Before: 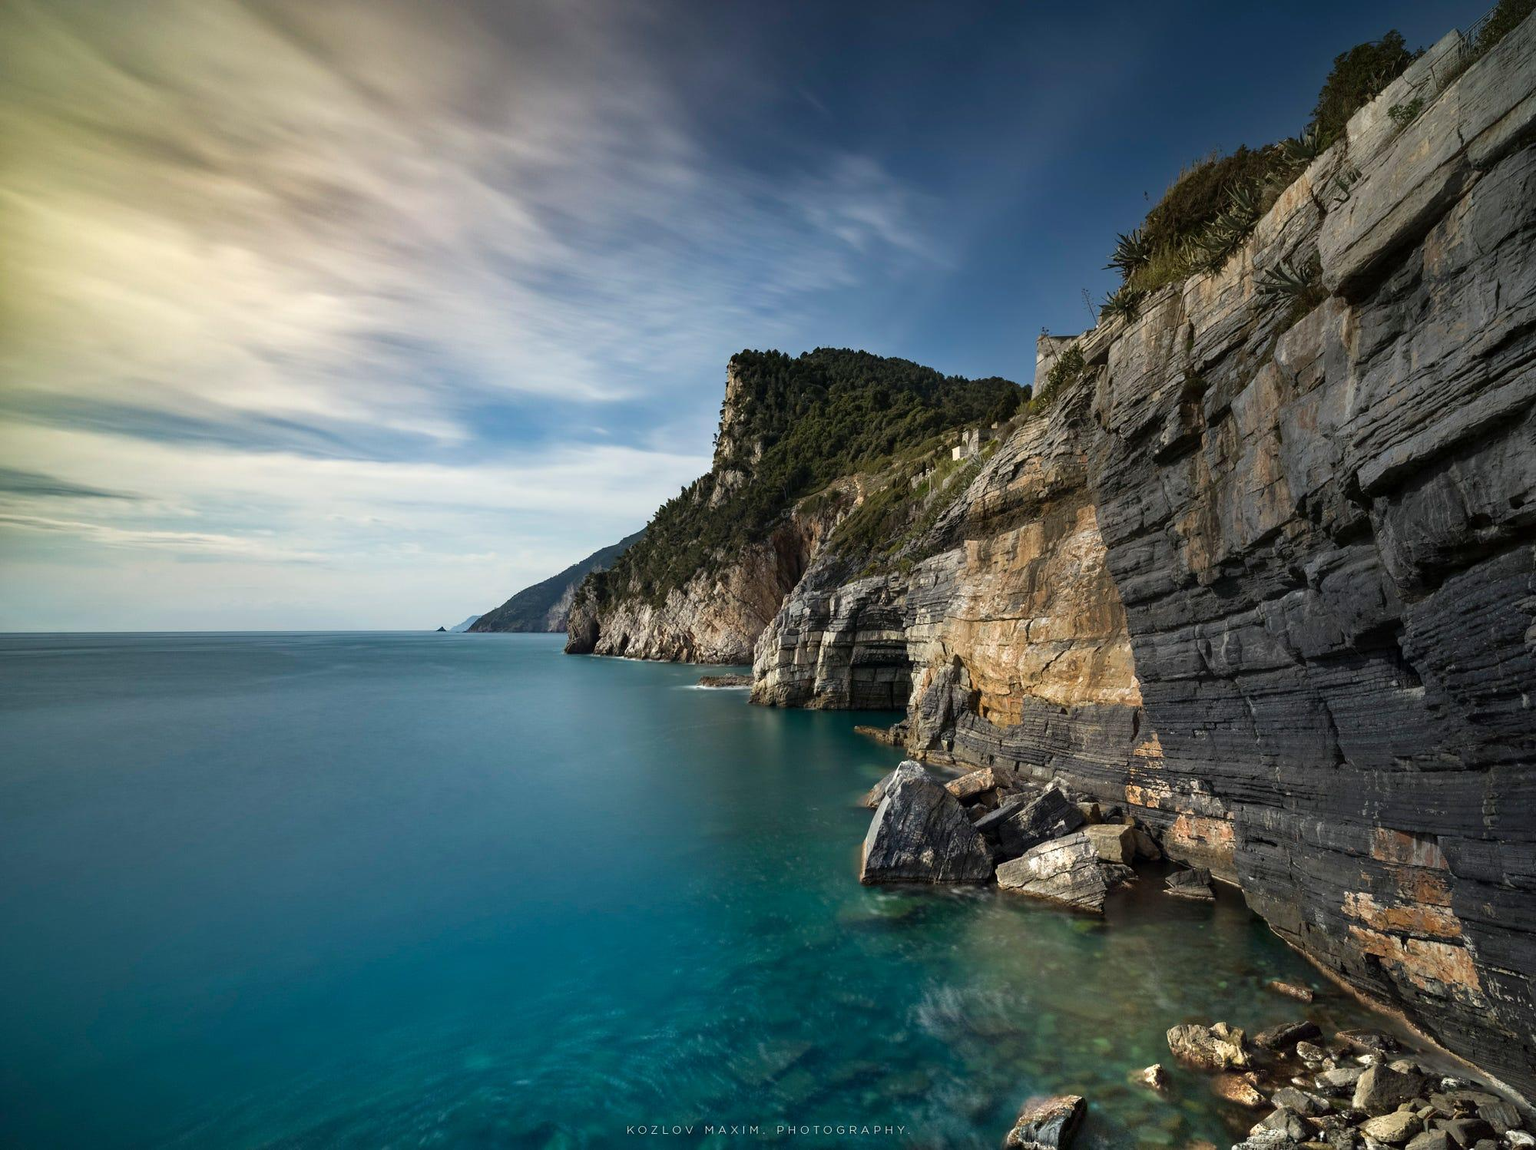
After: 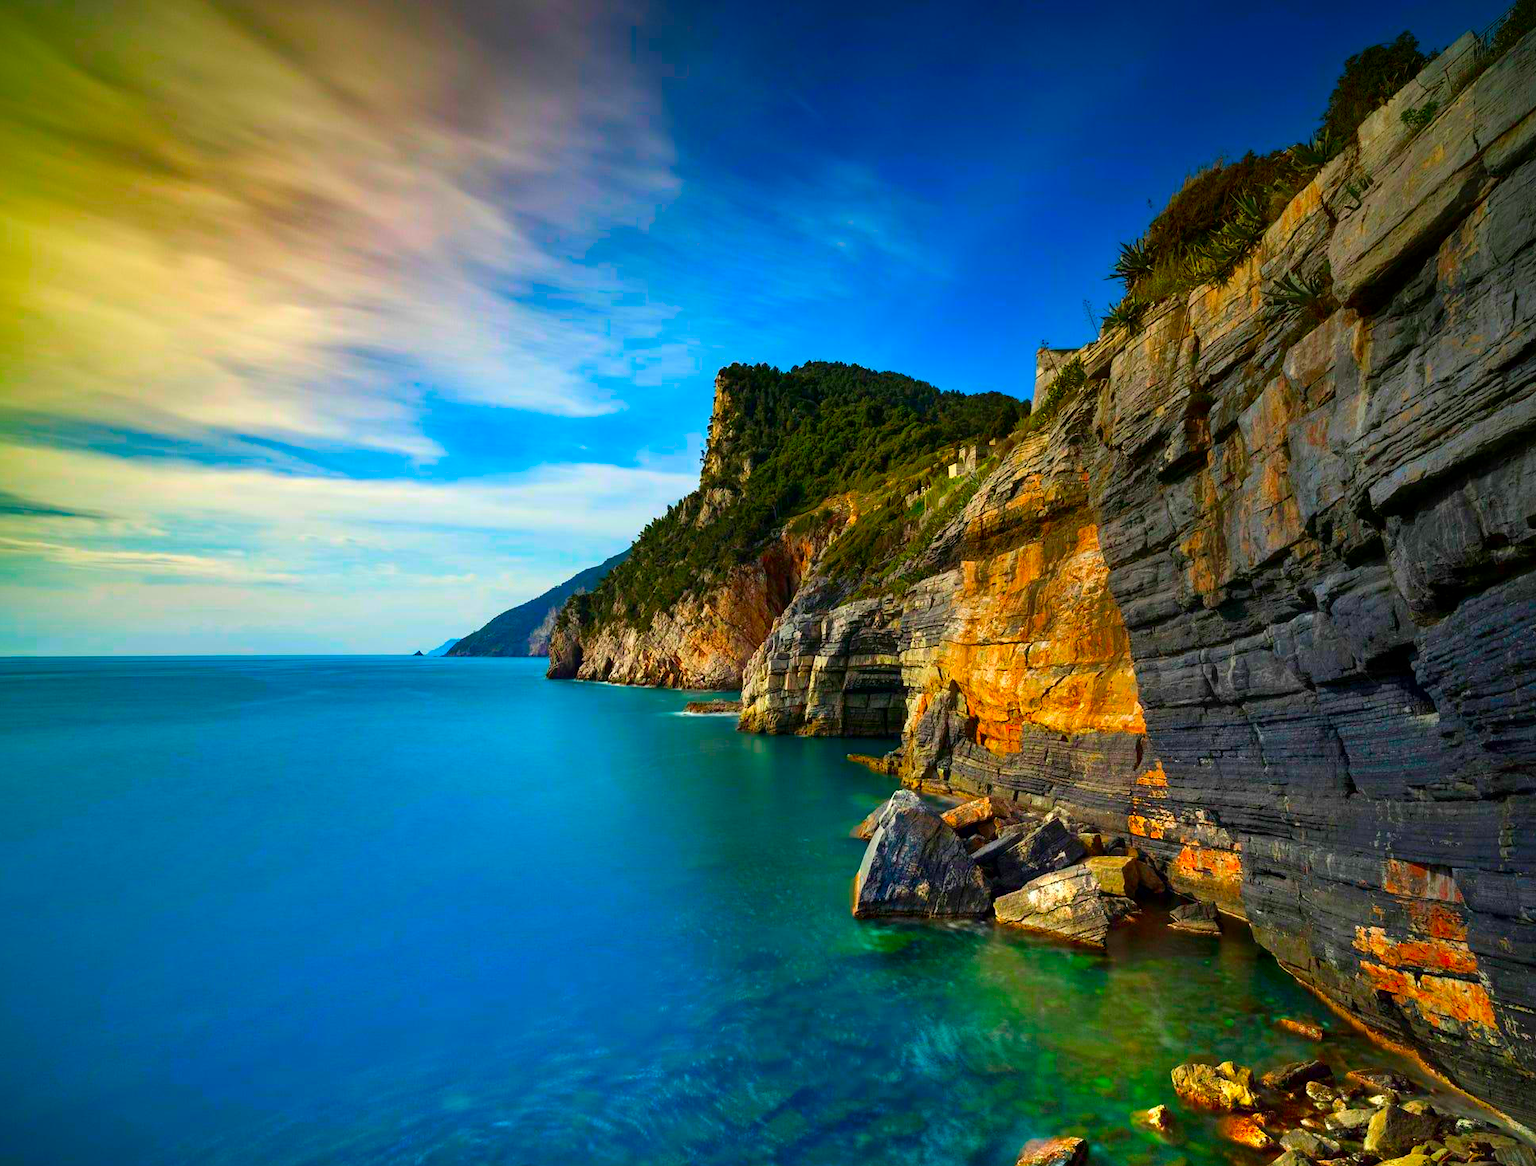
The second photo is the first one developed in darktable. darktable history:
color contrast: green-magenta contrast 1.69, blue-yellow contrast 1.49
local contrast: mode bilateral grid, contrast 20, coarseness 50, detail 120%, midtone range 0.2
vignetting: fall-off start 97.52%, fall-off radius 100%, brightness -0.574, saturation 0, center (-0.027, 0.404), width/height ratio 1.368, unbound false
crop and rotate: left 2.536%, right 1.107%, bottom 2.246%
color correction: saturation 2.15
